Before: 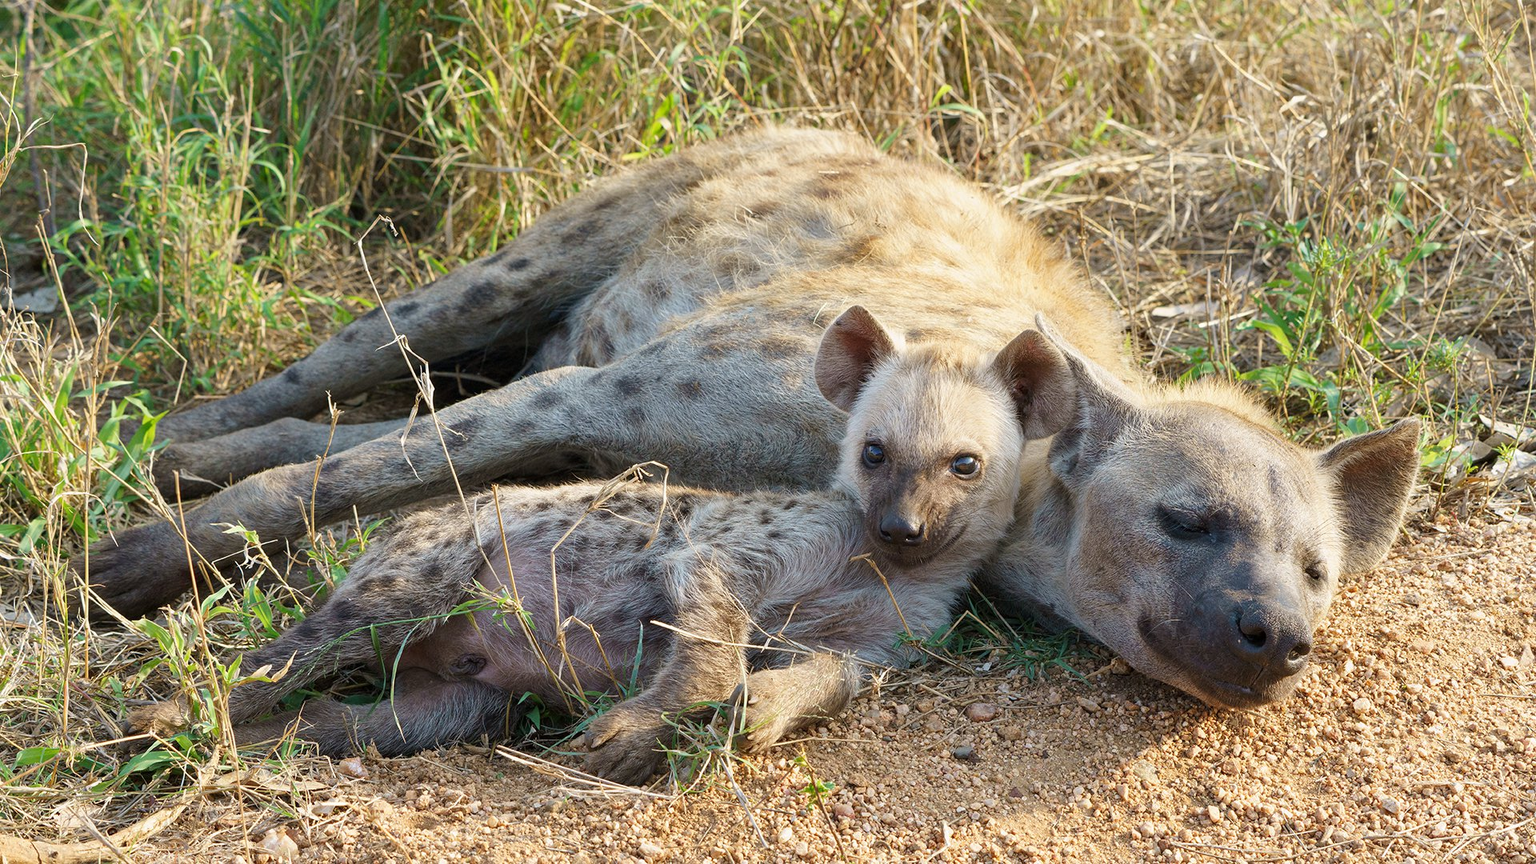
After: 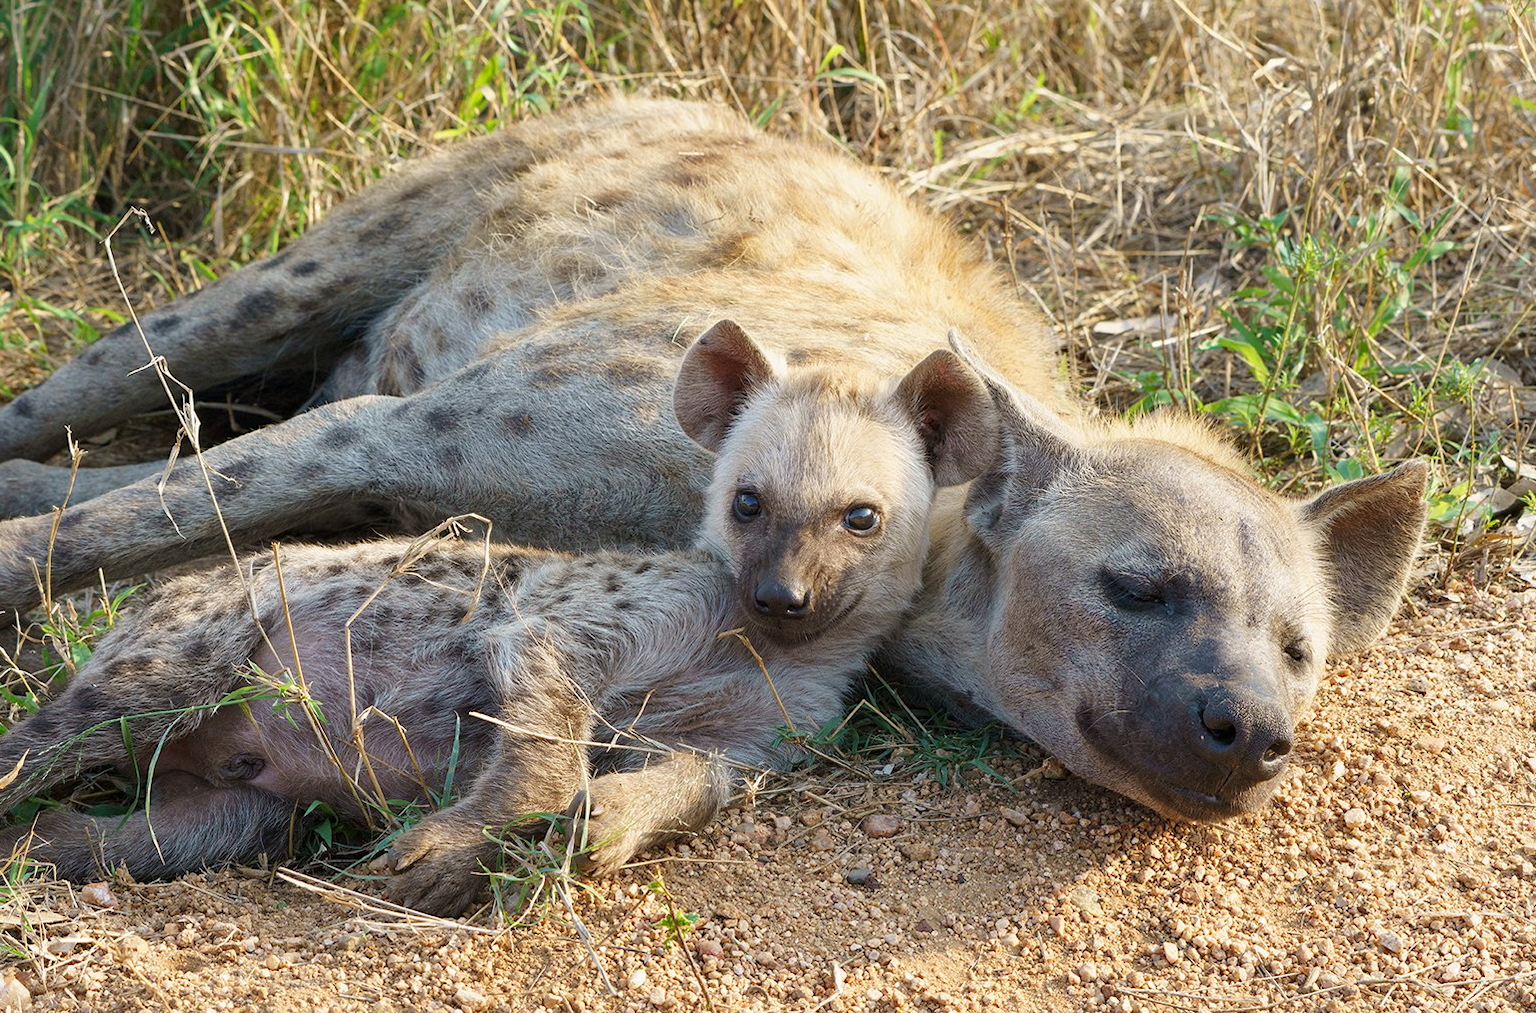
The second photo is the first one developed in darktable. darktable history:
tone equalizer: -7 EV 0.13 EV, smoothing diameter 24.84%, edges refinement/feathering 5.88, preserve details guided filter
crop and rotate: left 17.849%, top 5.743%, right 1.823%
